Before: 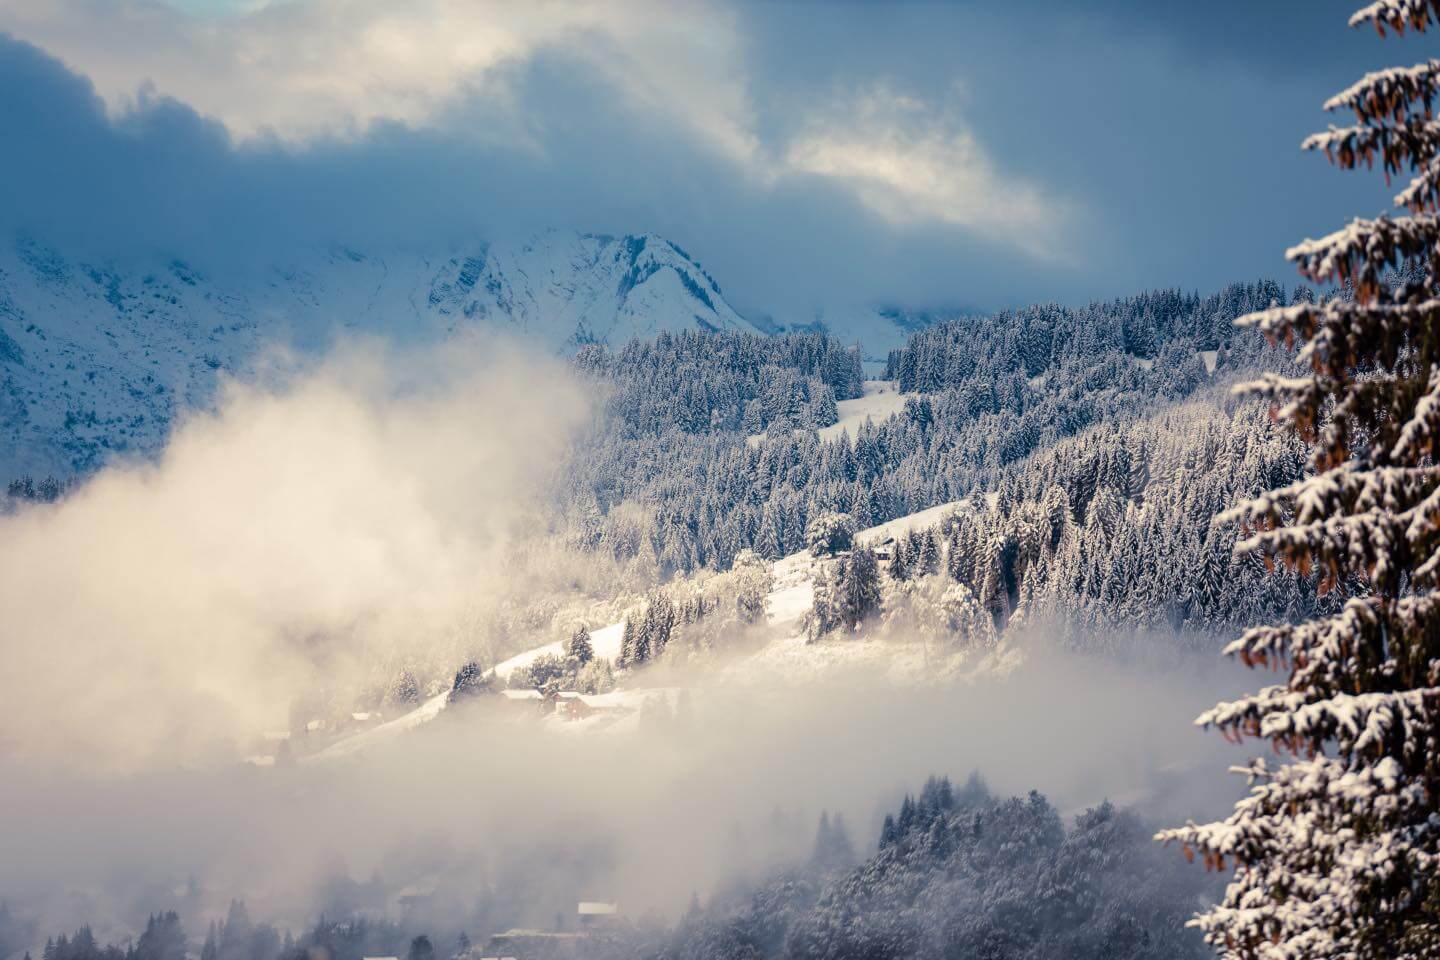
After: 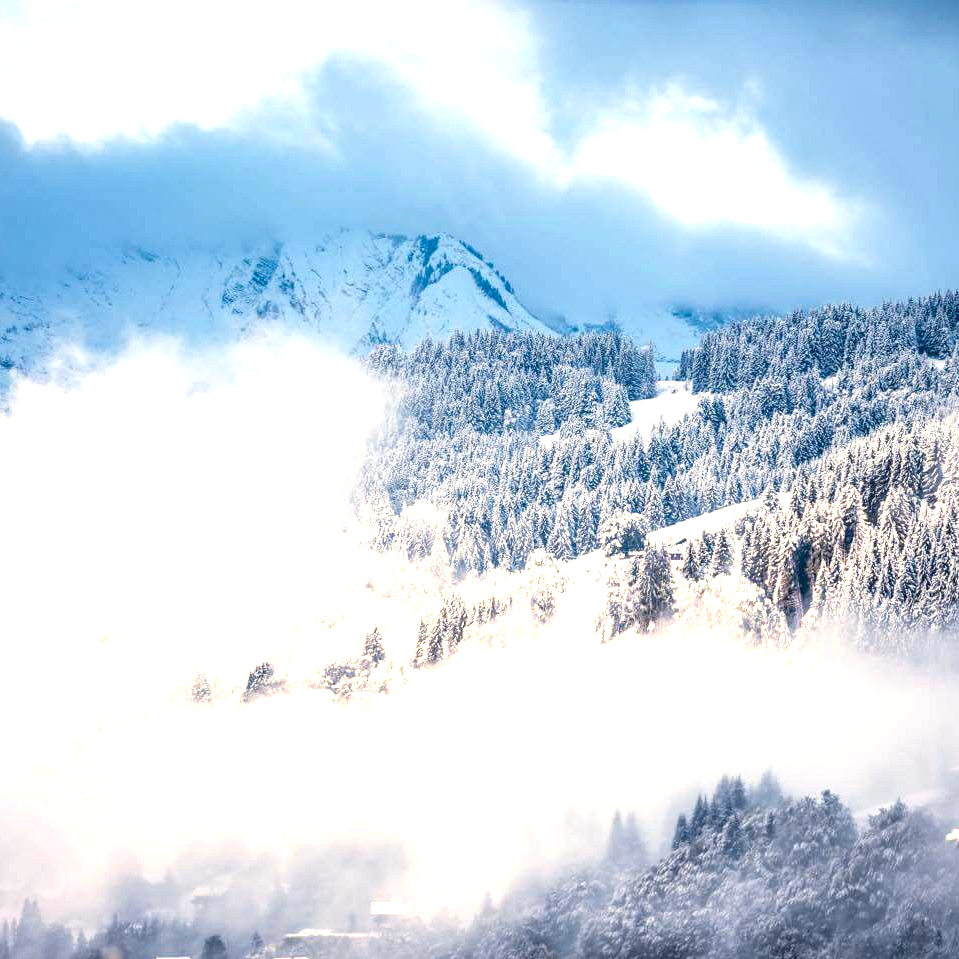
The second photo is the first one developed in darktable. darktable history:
crop and rotate: left 14.436%, right 18.898%
exposure: black level correction 0.001, exposure 1.3 EV, compensate highlight preservation false
local contrast: on, module defaults
